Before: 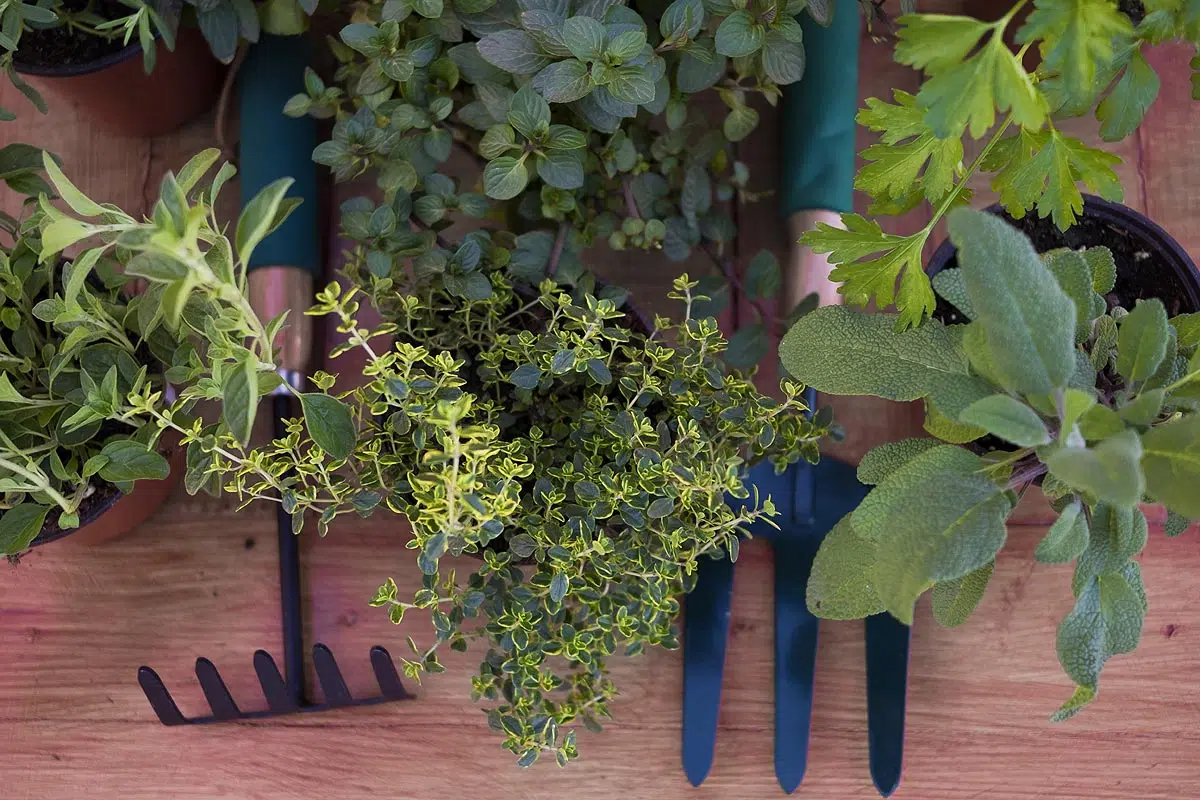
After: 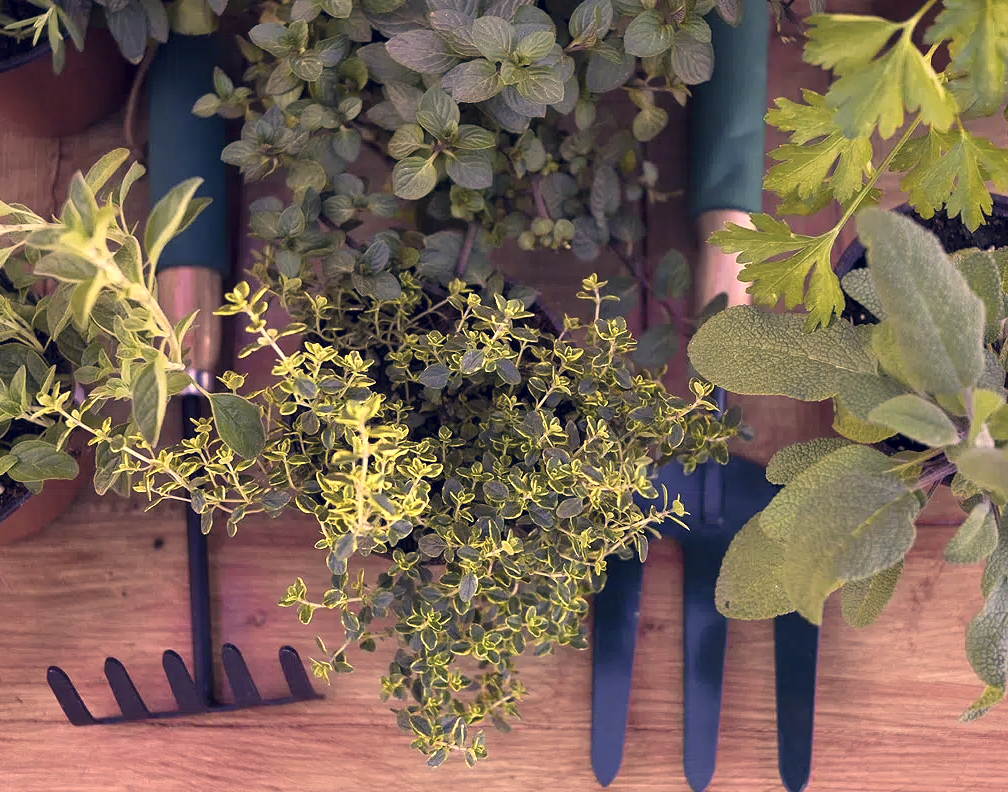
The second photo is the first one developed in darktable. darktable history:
crop: left 7.598%, right 7.873%
color correction: highlights a* 19.59, highlights b* 27.49, shadows a* 3.46, shadows b* -17.28, saturation 0.73
exposure: exposure 0.559 EV, compensate highlight preservation false
